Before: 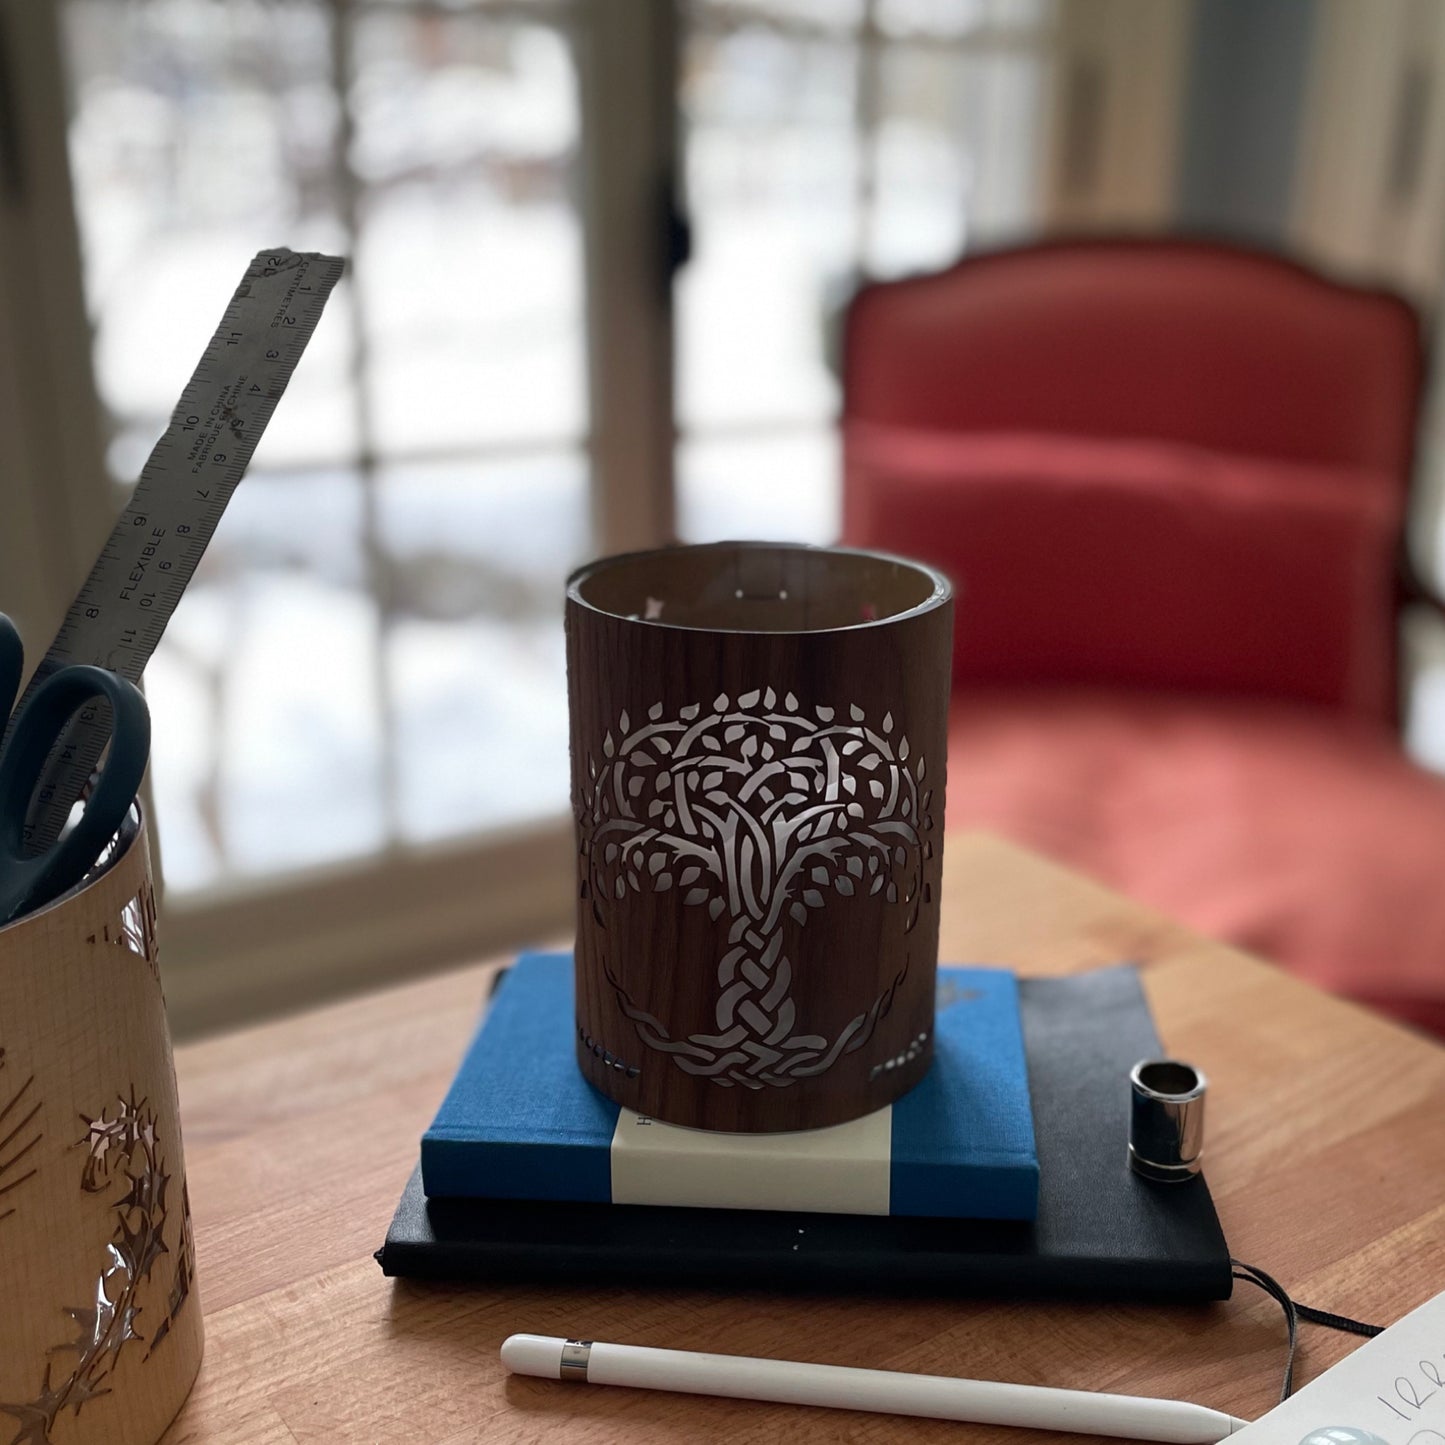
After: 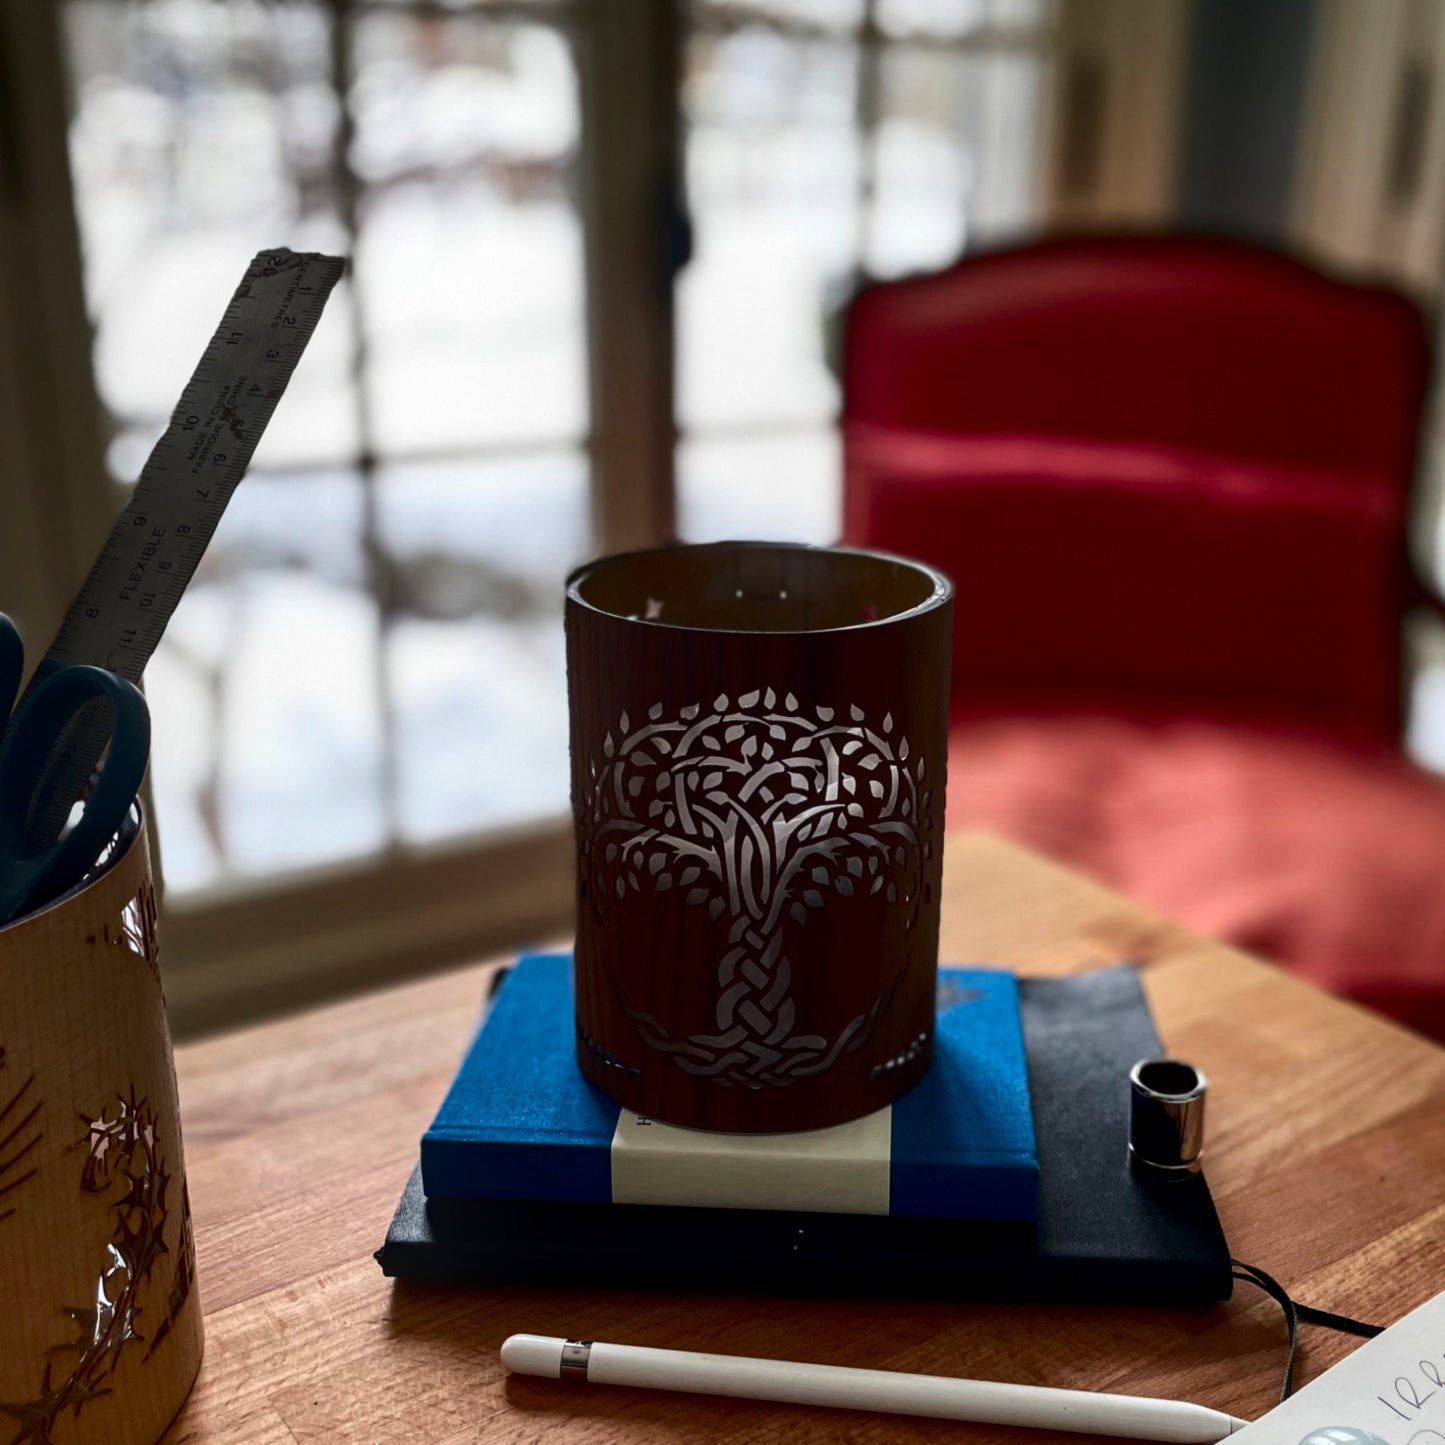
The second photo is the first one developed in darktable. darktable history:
base curve: exposure shift 0, preserve colors none
lowpass: radius 0.5, unbound 0
contrast brightness saturation: contrast 0.22, brightness -0.19, saturation 0.24
local contrast: detail 130%
